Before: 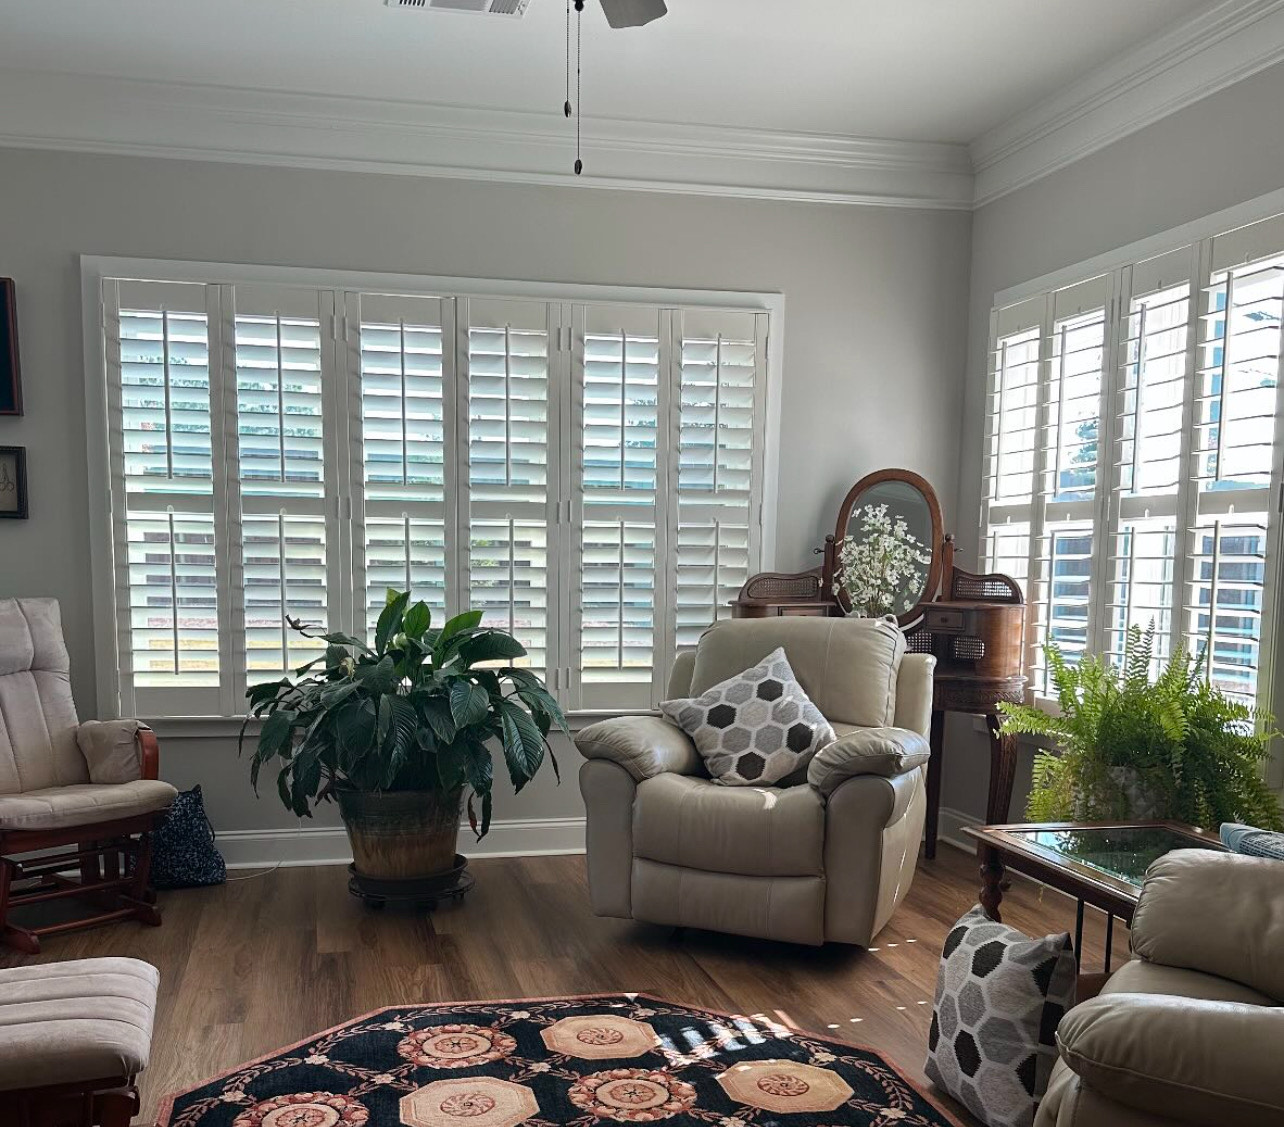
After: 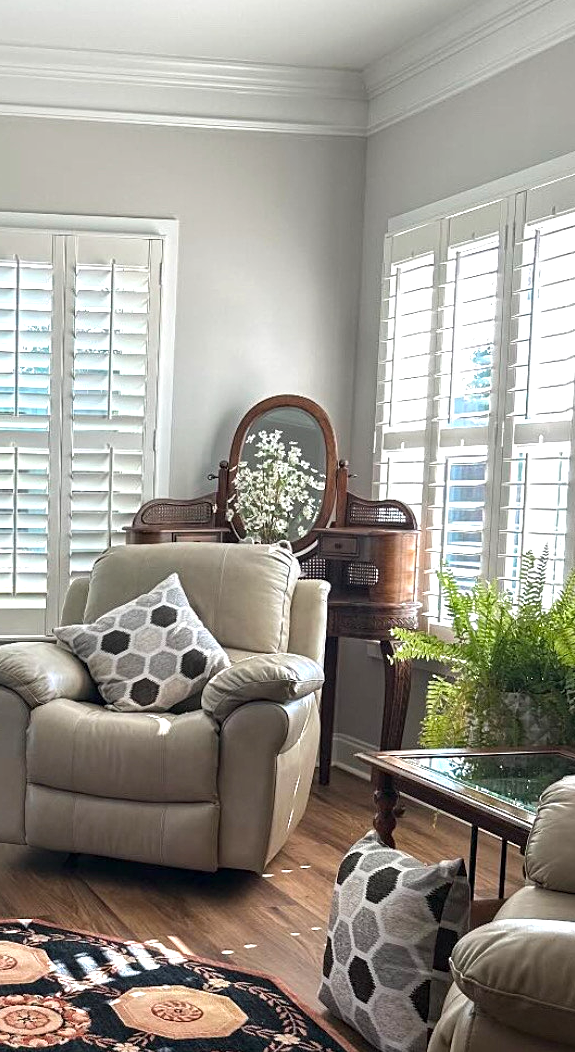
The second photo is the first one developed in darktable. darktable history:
contrast equalizer: y [[0.502, 0.505, 0.512, 0.529, 0.564, 0.588], [0.5 ×6], [0.502, 0.505, 0.512, 0.529, 0.564, 0.588], [0, 0.001, 0.001, 0.004, 0.008, 0.011], [0, 0.001, 0.001, 0.004, 0.008, 0.011]]
crop: left 47.205%, top 6.628%, right 7.947%
exposure: black level correction 0, exposure 0.697 EV, compensate exposure bias true, compensate highlight preservation false
